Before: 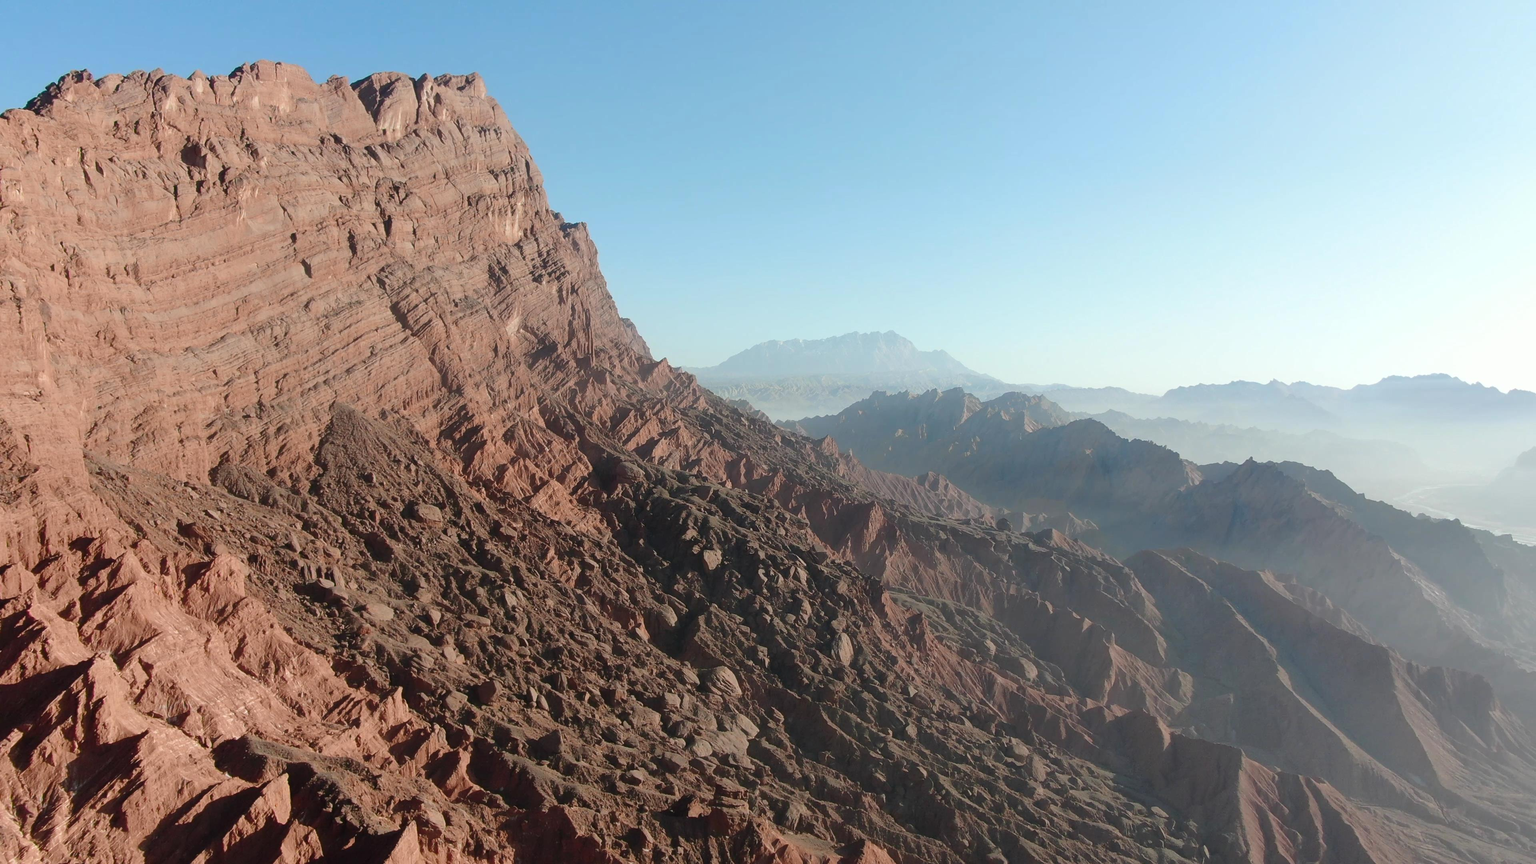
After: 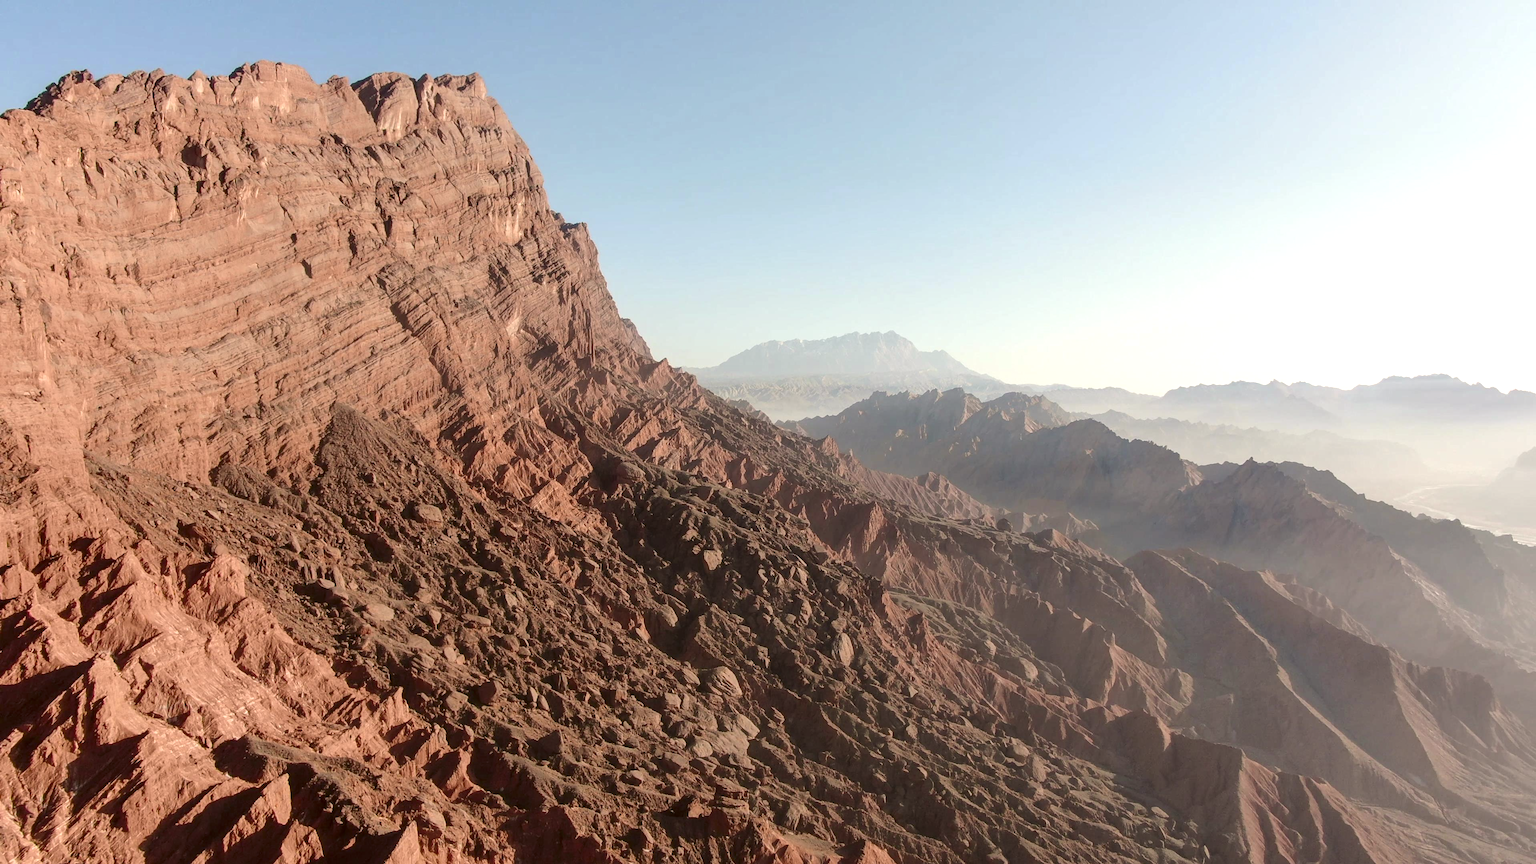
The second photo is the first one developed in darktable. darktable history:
exposure: exposure 0.222 EV, compensate highlight preservation false
local contrast: on, module defaults
color correction: highlights a* 6.05, highlights b* 8.37, shadows a* 5.66, shadows b* 7.39, saturation 0.921
